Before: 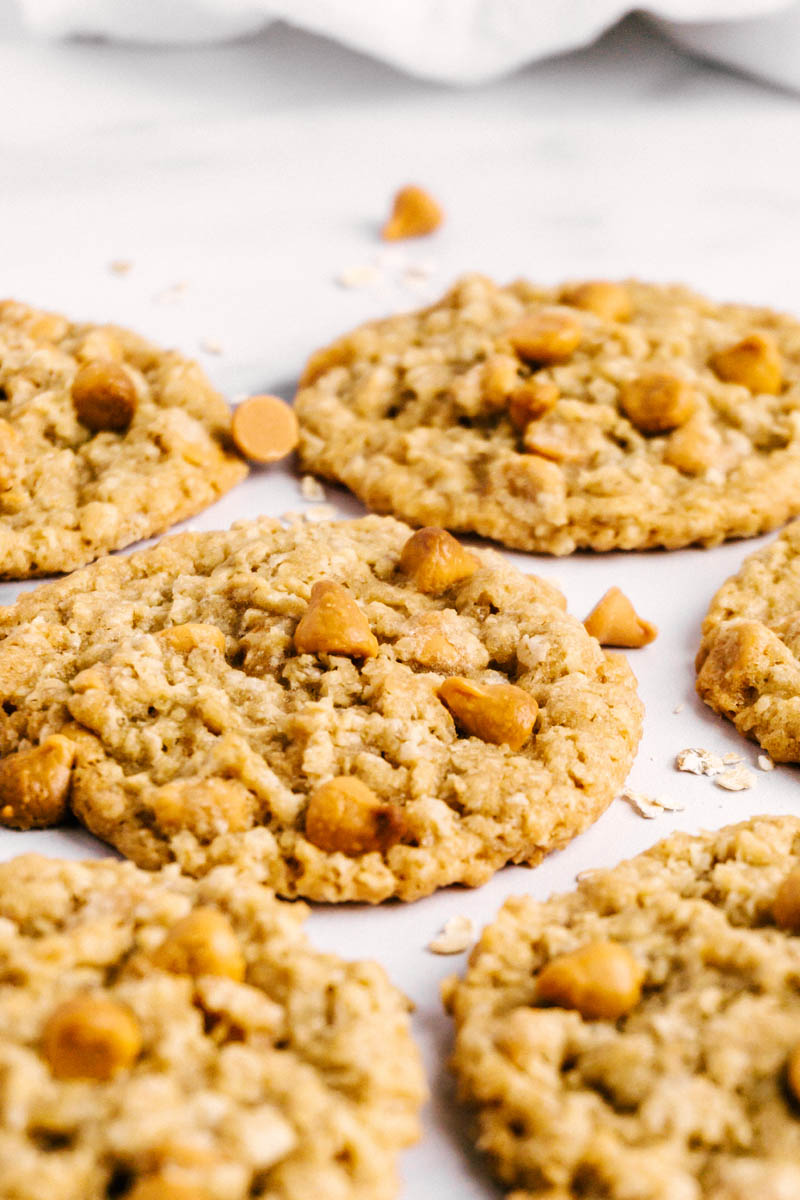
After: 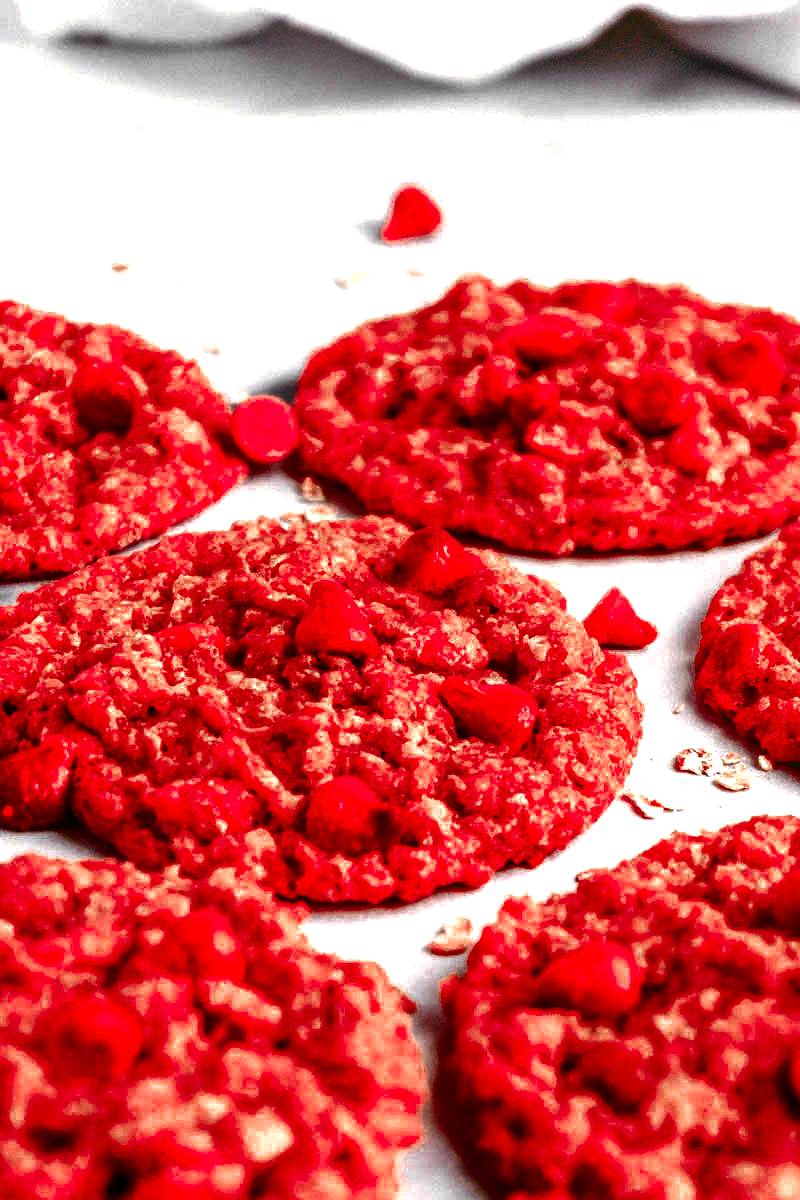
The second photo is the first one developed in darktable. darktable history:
local contrast: on, module defaults
contrast brightness saturation: brightness -1, saturation 0.999
color zones: curves: ch0 [(0.006, 0.385) (0.143, 0.563) (0.243, 0.321) (0.352, 0.464) (0.516, 0.456) (0.625, 0.5) (0.75, 0.5) (0.875, 0.5)]; ch1 [(0, 0.5) (0.134, 0.504) (0.246, 0.463) (0.421, 0.515) (0.5, 0.56) (0.625, 0.5) (0.75, 0.5) (0.875, 0.5)]; ch2 [(0, 0.5) (0.131, 0.426) (0.307, 0.289) (0.38, 0.188) (0.513, 0.216) (0.625, 0.548) (0.75, 0.468) (0.838, 0.396) (0.971, 0.311)]
haze removal: strength 0.111, distance 0.243, compatibility mode true, adaptive false
tone equalizer: -8 EV -0.413 EV, -7 EV -0.376 EV, -6 EV -0.296 EV, -5 EV -0.252 EV, -3 EV 0.195 EV, -2 EV 0.342 EV, -1 EV 0.388 EV, +0 EV 0.427 EV, edges refinement/feathering 500, mask exposure compensation -1.57 EV, preserve details no
